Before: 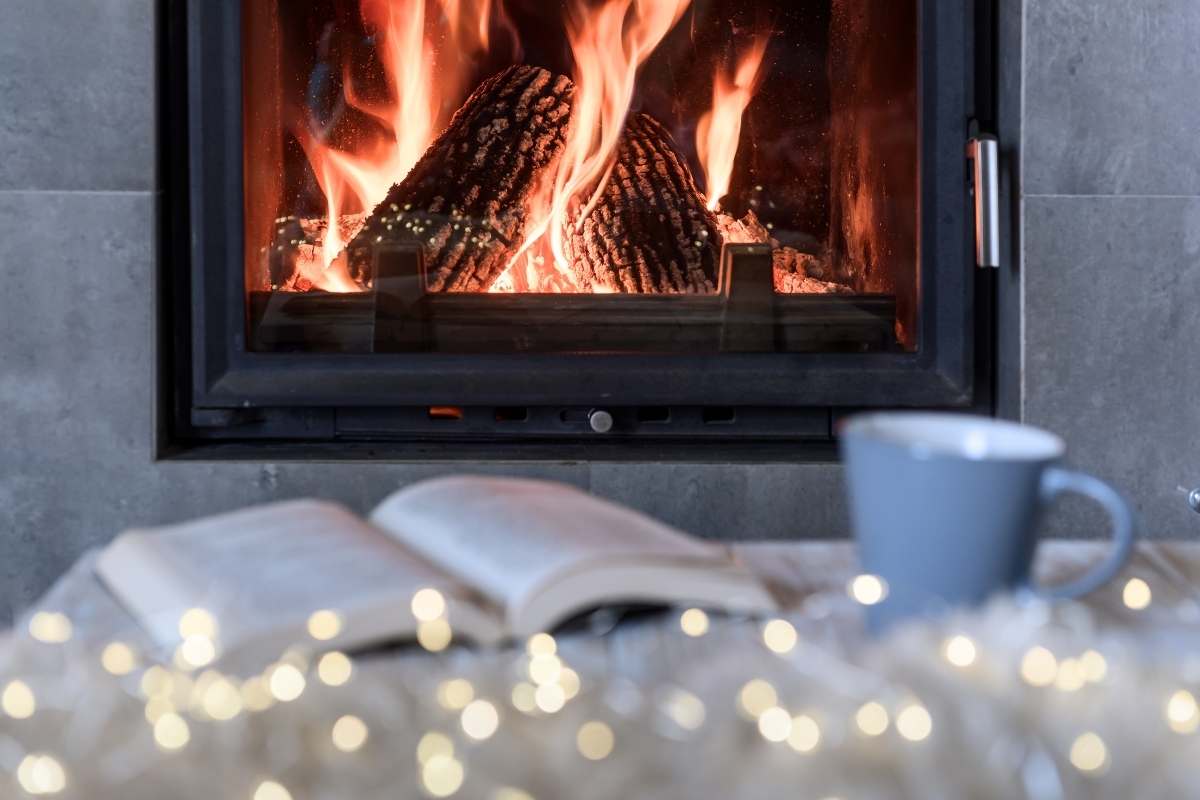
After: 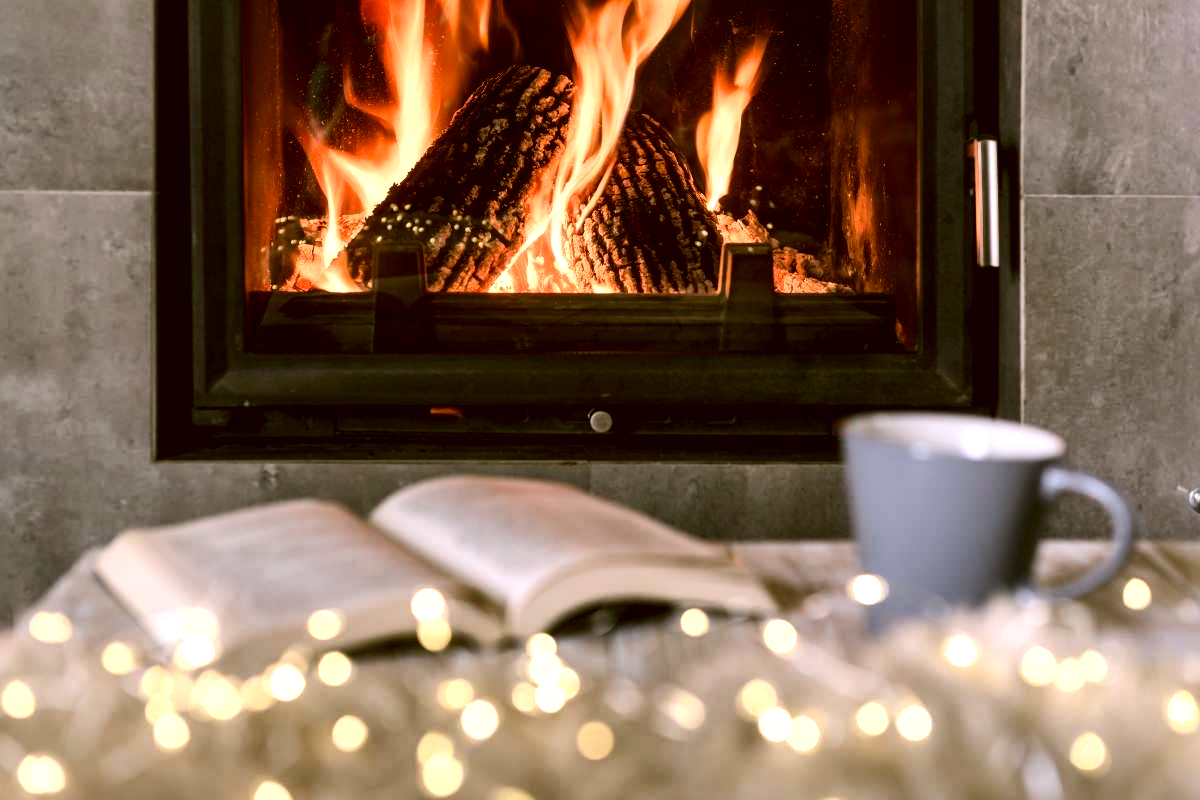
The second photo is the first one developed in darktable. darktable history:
tone equalizer: -8 EV -0.73 EV, -7 EV -0.667 EV, -6 EV -0.612 EV, -5 EV -0.422 EV, -3 EV 0.381 EV, -2 EV 0.6 EV, -1 EV 0.69 EV, +0 EV 0.733 EV, edges refinement/feathering 500, mask exposure compensation -1.57 EV, preserve details no
color correction: highlights a* 8.93, highlights b* 15.53, shadows a* -0.498, shadows b* 26.84
shadows and highlights: radius 121.19, shadows 21.52, white point adjustment -9.57, highlights -15.99, soften with gaussian
local contrast: mode bilateral grid, contrast 25, coarseness 59, detail 152%, midtone range 0.2
